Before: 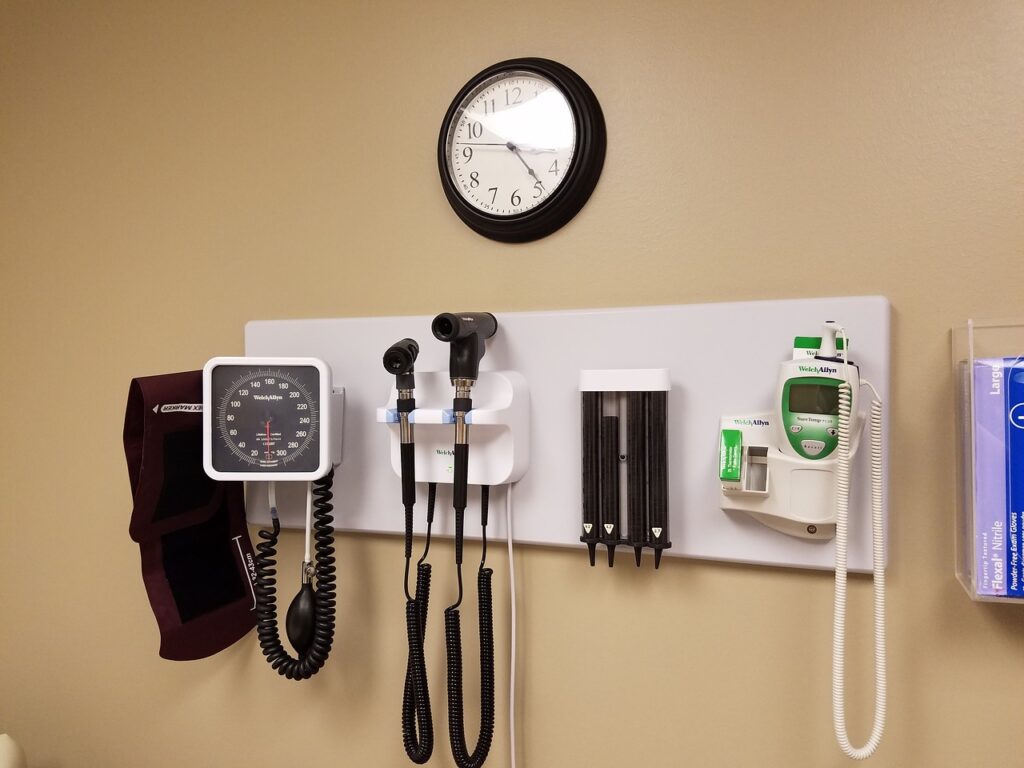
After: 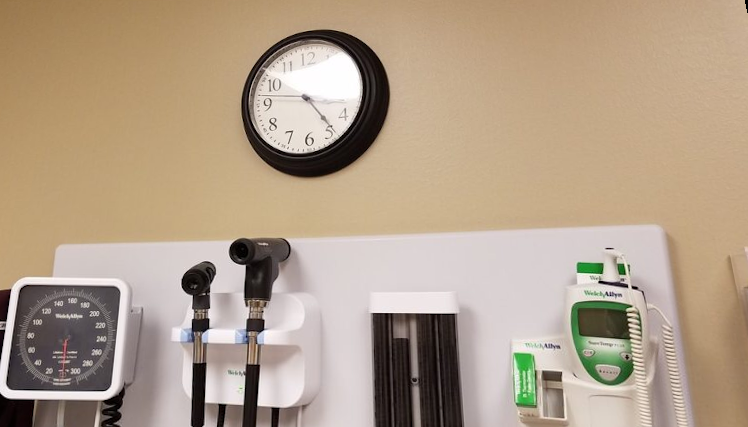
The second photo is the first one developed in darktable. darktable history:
rotate and perspective: rotation 0.72°, lens shift (vertical) -0.352, lens shift (horizontal) -0.051, crop left 0.152, crop right 0.859, crop top 0.019, crop bottom 0.964
crop and rotate: left 11.812%, bottom 42.776%
